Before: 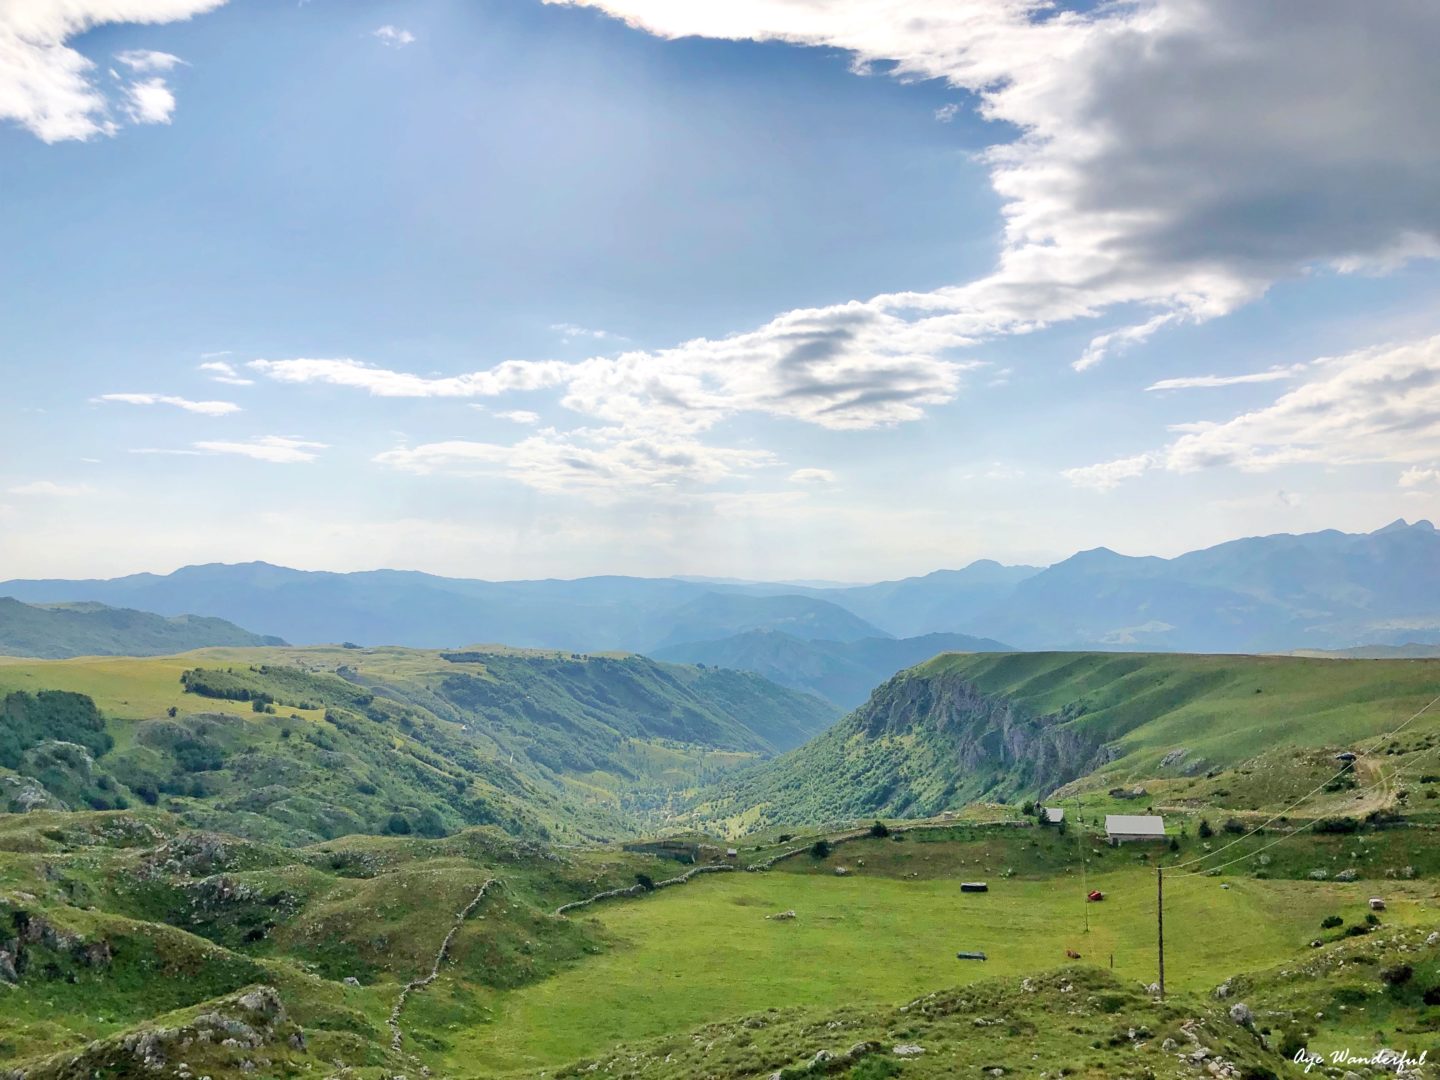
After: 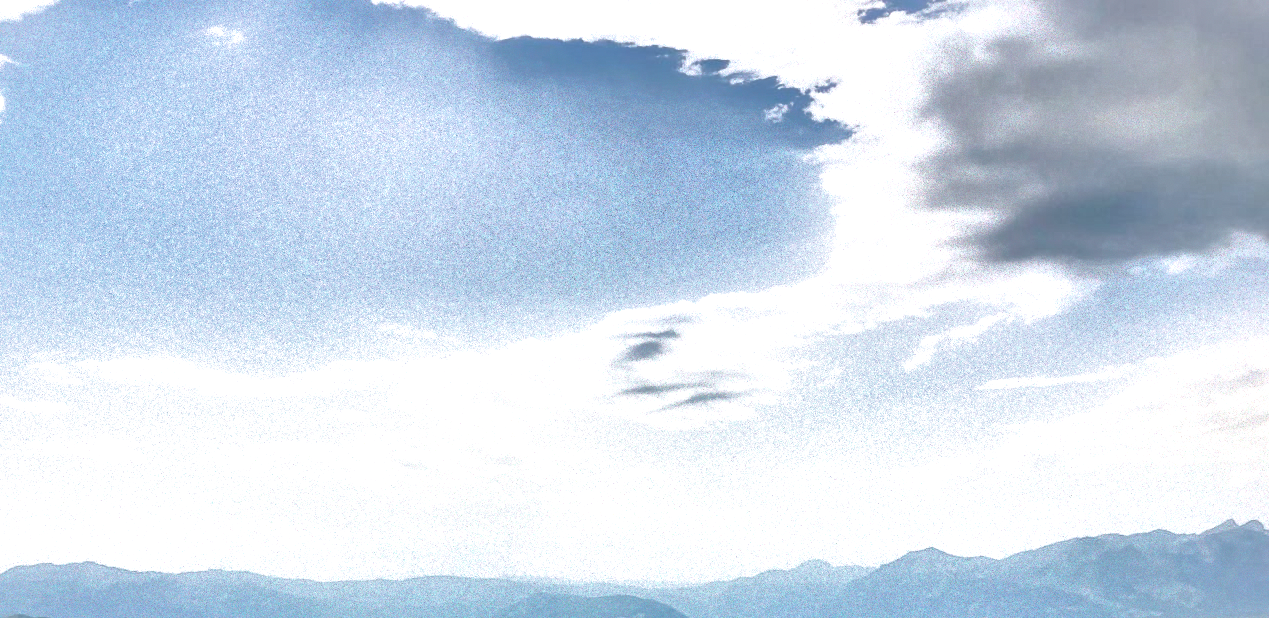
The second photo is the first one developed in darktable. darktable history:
filmic rgb: black relative exposure -1 EV, white relative exposure 2.05 EV, hardness 1.52, contrast 2.25, enable highlight reconstruction true
shadows and highlights: on, module defaults
crop and rotate: left 11.812%, bottom 42.776%
local contrast: mode bilateral grid, contrast 20, coarseness 50, detail 150%, midtone range 0.2
